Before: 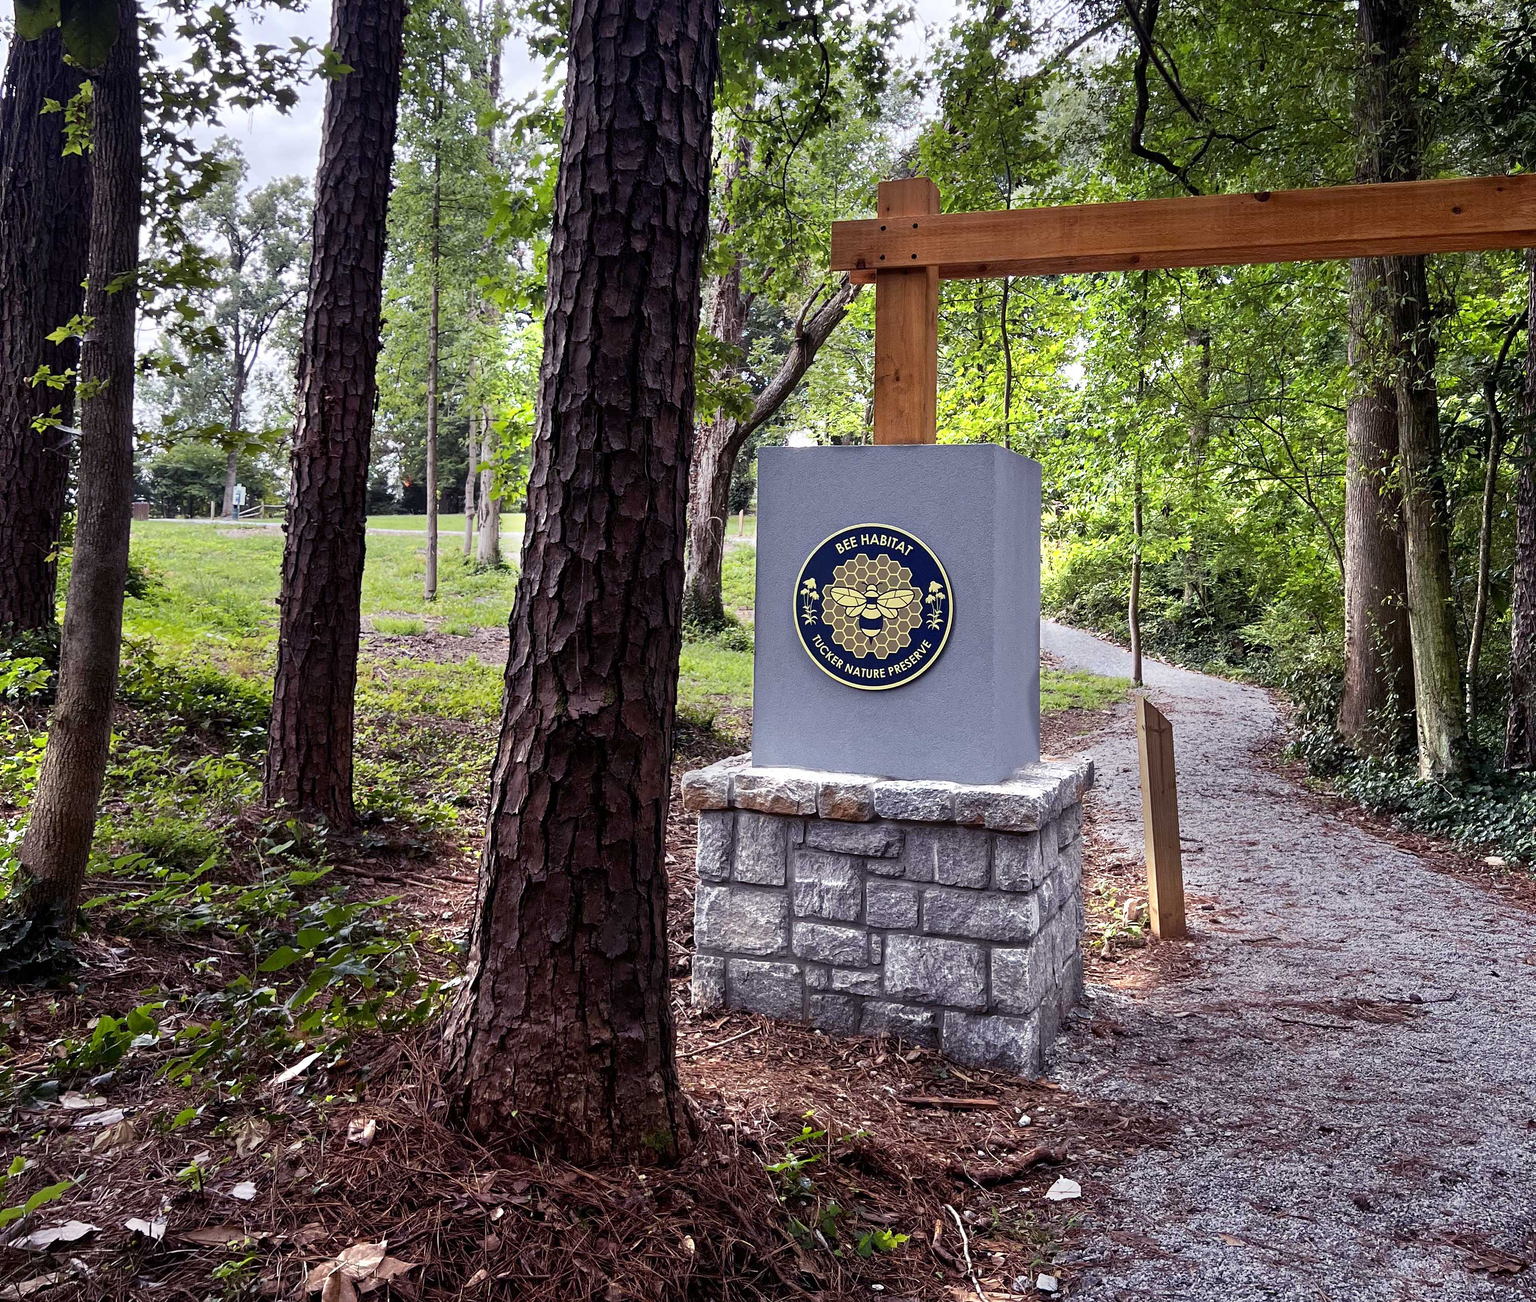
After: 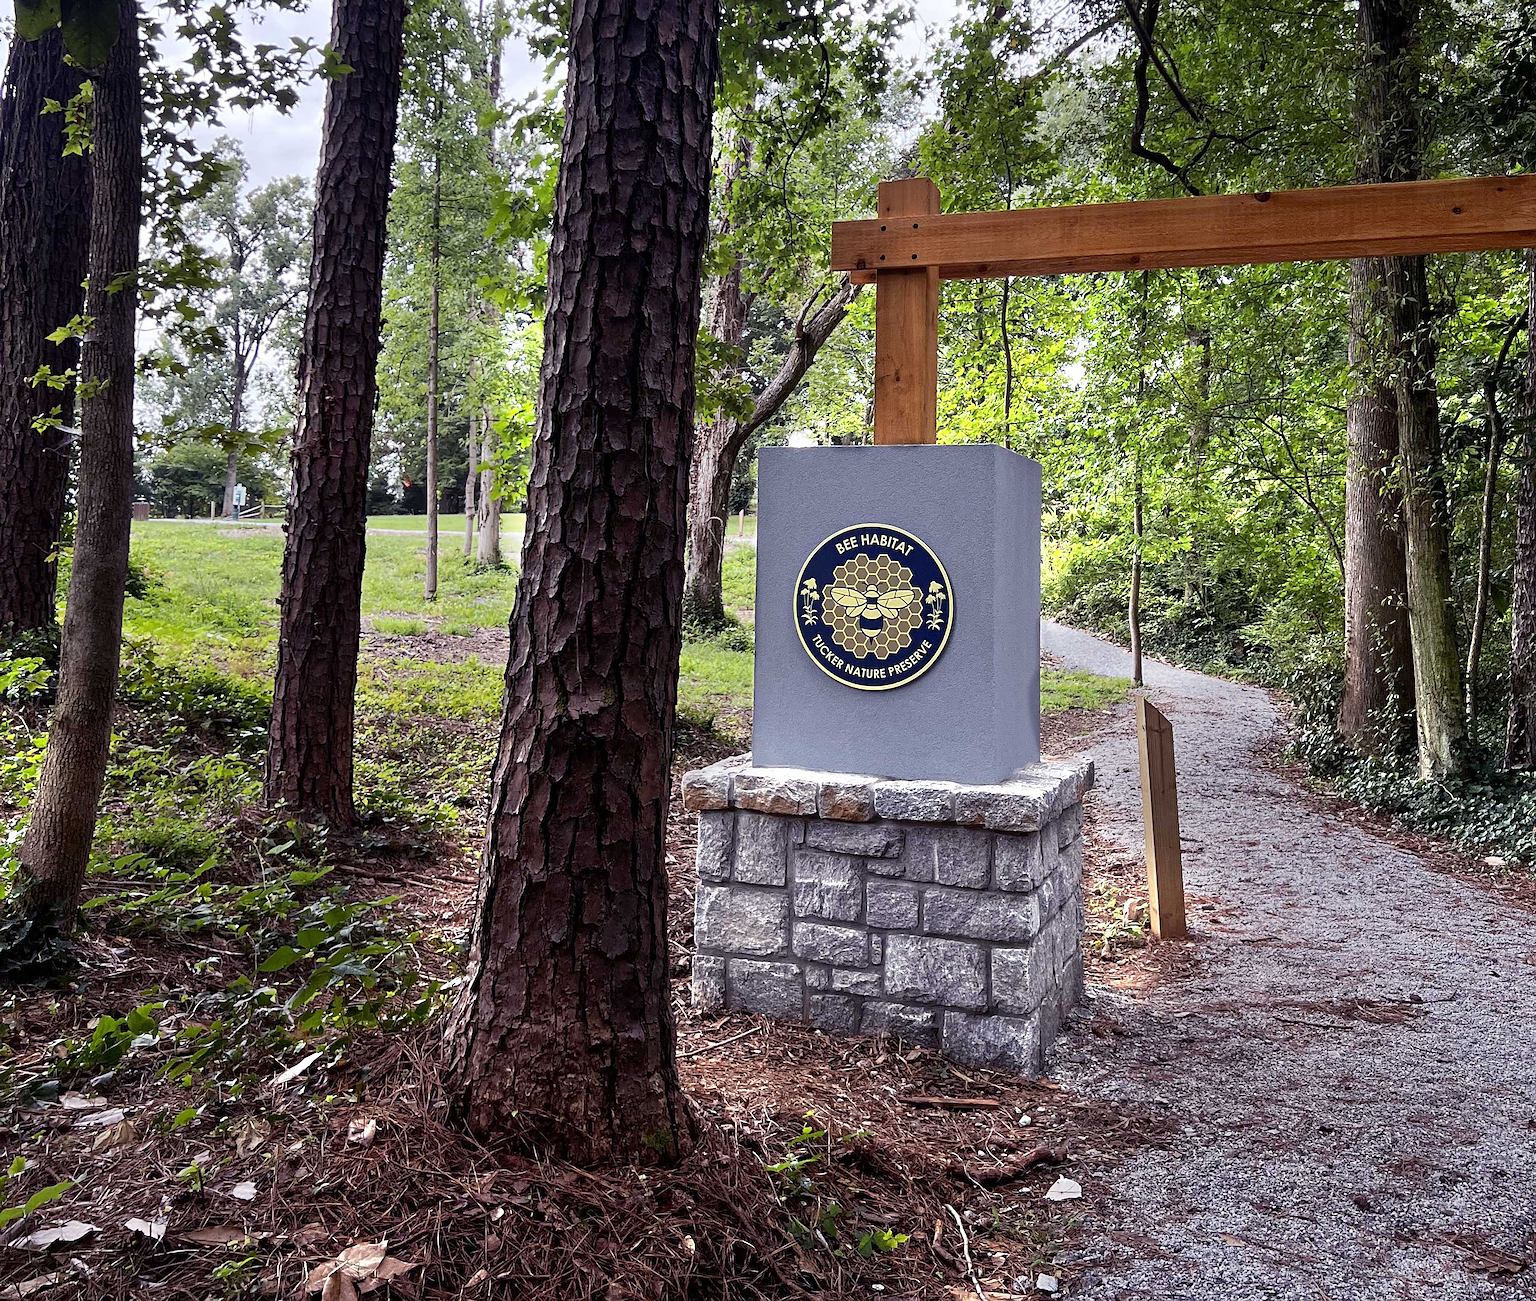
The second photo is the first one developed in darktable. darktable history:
white balance: emerald 1
sharpen: radius 1.864, amount 0.398, threshold 1.271
